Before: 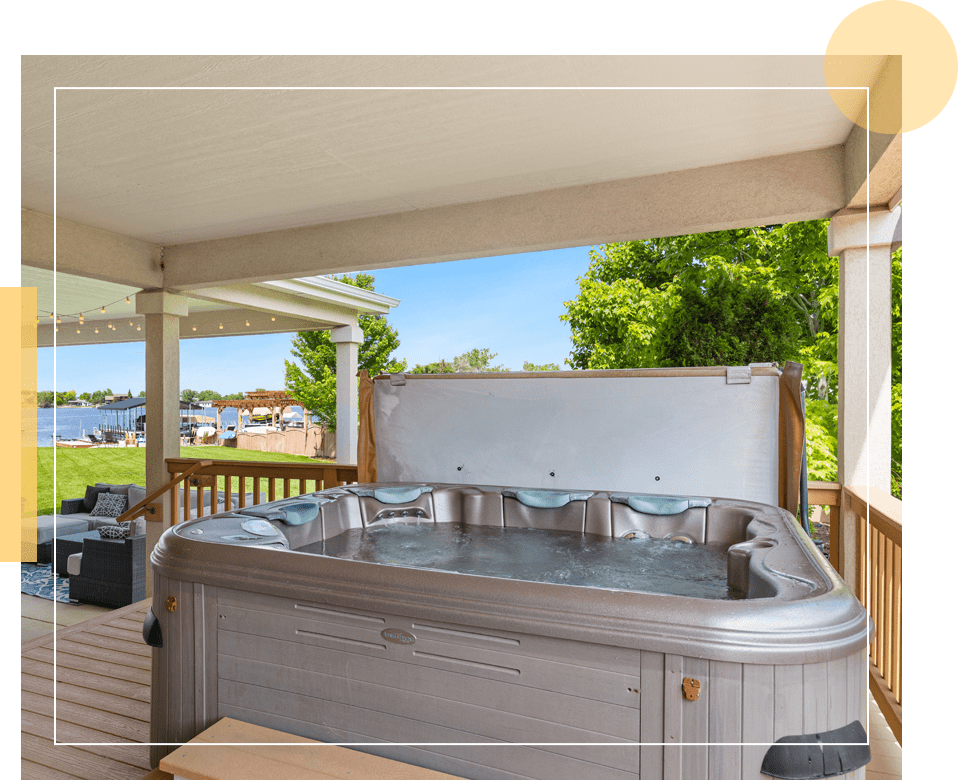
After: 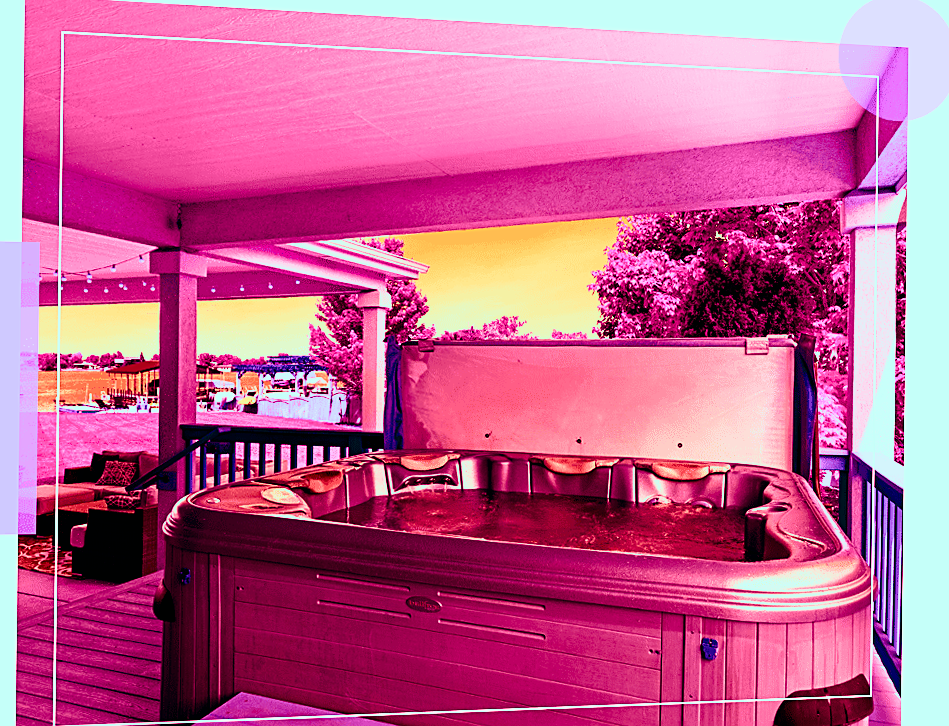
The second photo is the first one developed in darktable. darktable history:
tone curve: curves: ch0 [(0, 0) (0.035, 0.011) (0.133, 0.076) (0.285, 0.265) (0.491, 0.541) (0.617, 0.693) (0.704, 0.77) (0.794, 0.865) (0.895, 0.938) (1, 0.976)]; ch1 [(0, 0) (0.318, 0.278) (0.444, 0.427) (0.502, 0.497) (0.543, 0.547) (0.601, 0.641) (0.746, 0.764) (1, 1)]; ch2 [(0, 0) (0.316, 0.292) (0.381, 0.37) (0.423, 0.448) (0.476, 0.482) (0.502, 0.5) (0.543, 0.547) (0.587, 0.613) (0.642, 0.672) (0.704, 0.727) (0.865, 0.827) (1, 0.951)], color space Lab, independent channels, preserve colors none
rotate and perspective: rotation 0.679°, lens shift (horizontal) 0.136, crop left 0.009, crop right 0.991, crop top 0.078, crop bottom 0.95
exposure: black level correction 0, exposure 0.5 EV, compensate exposure bias true, compensate highlight preservation false
contrast brightness saturation: brightness -0.09
sharpen: on, module defaults
filmic rgb: black relative exposure -7.65 EV, white relative exposure 4.56 EV, hardness 3.61
color balance rgb: shadows lift › luminance -18.76%, shadows lift › chroma 35.44%, power › luminance -3.76%, power › hue 142.17°, highlights gain › chroma 7.5%, highlights gain › hue 184.75°, global offset › luminance -0.52%, global offset › chroma 0.91%, global offset › hue 173.36°, shadows fall-off 300%, white fulcrum 2 EV, highlights fall-off 300%, linear chroma grading › shadows 17.19%, linear chroma grading › highlights 61.12%, linear chroma grading › global chroma 50%, hue shift -150.52°, perceptual brilliance grading › global brilliance 12%, mask middle-gray fulcrum 100%, contrast gray fulcrum 38.43%, contrast 35.15%, saturation formula JzAzBz (2021)
velvia: on, module defaults
